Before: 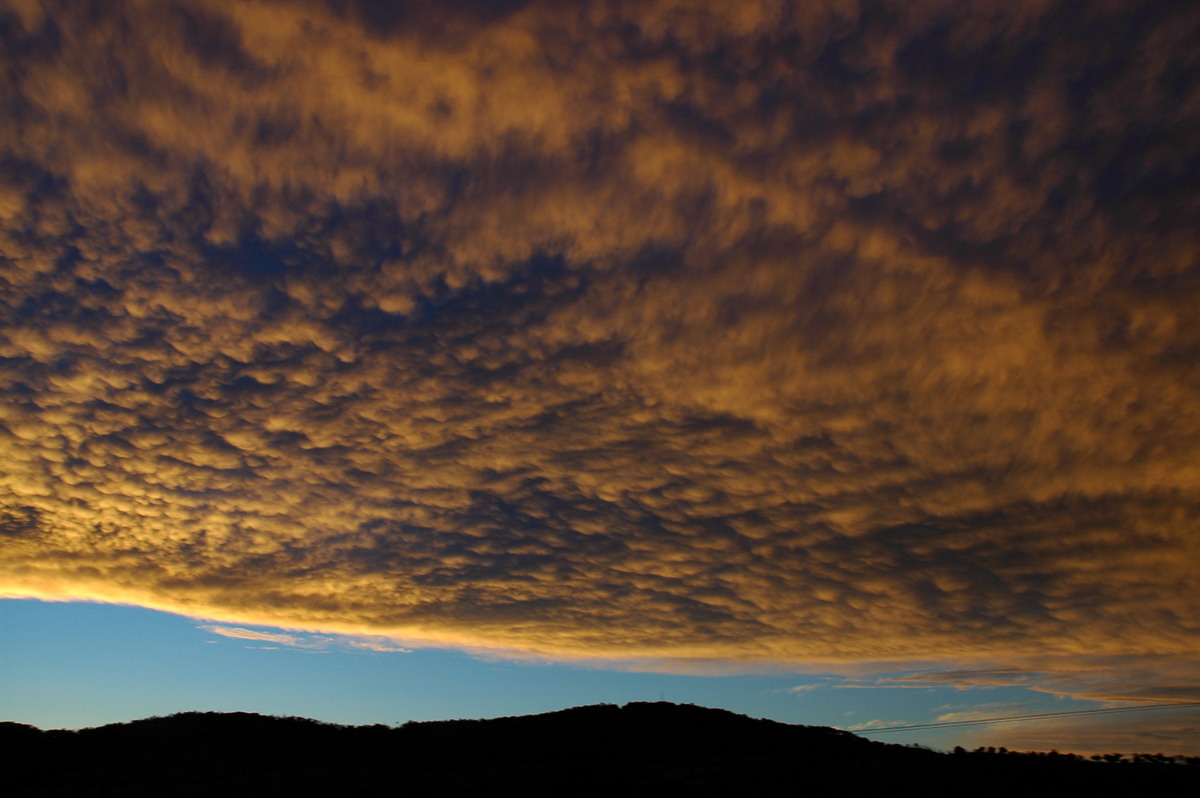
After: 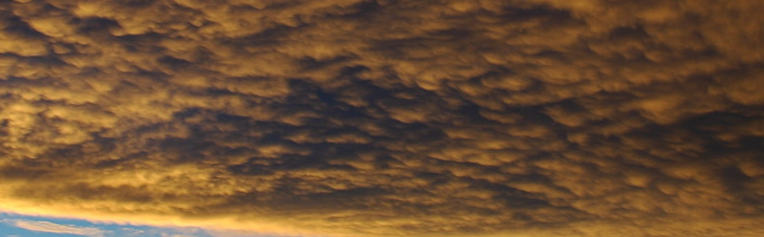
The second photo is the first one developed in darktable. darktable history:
rotate and perspective: rotation 0.679°, lens shift (horizontal) 0.136, crop left 0.009, crop right 0.991, crop top 0.078, crop bottom 0.95
crop: left 18.091%, top 51.13%, right 17.525%, bottom 16.85%
